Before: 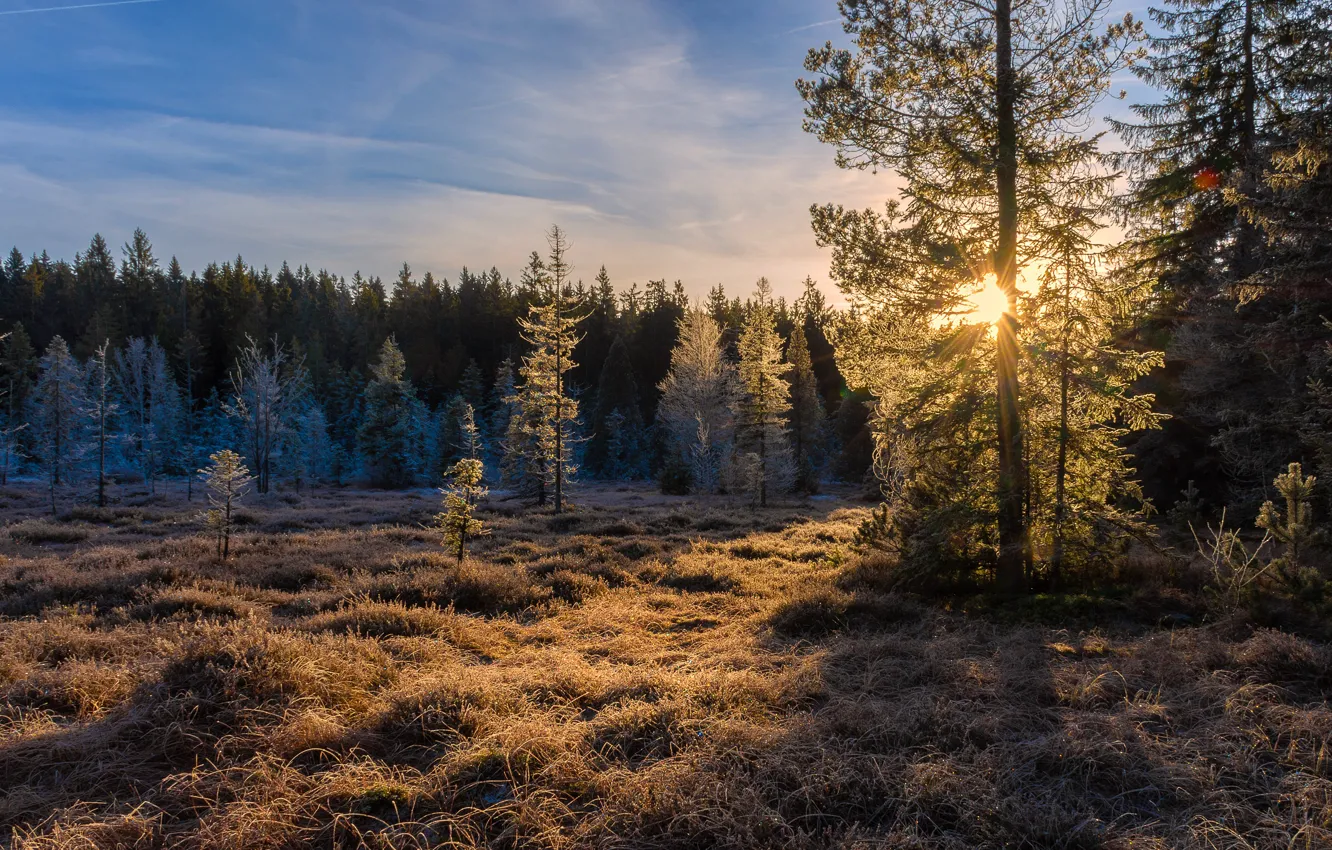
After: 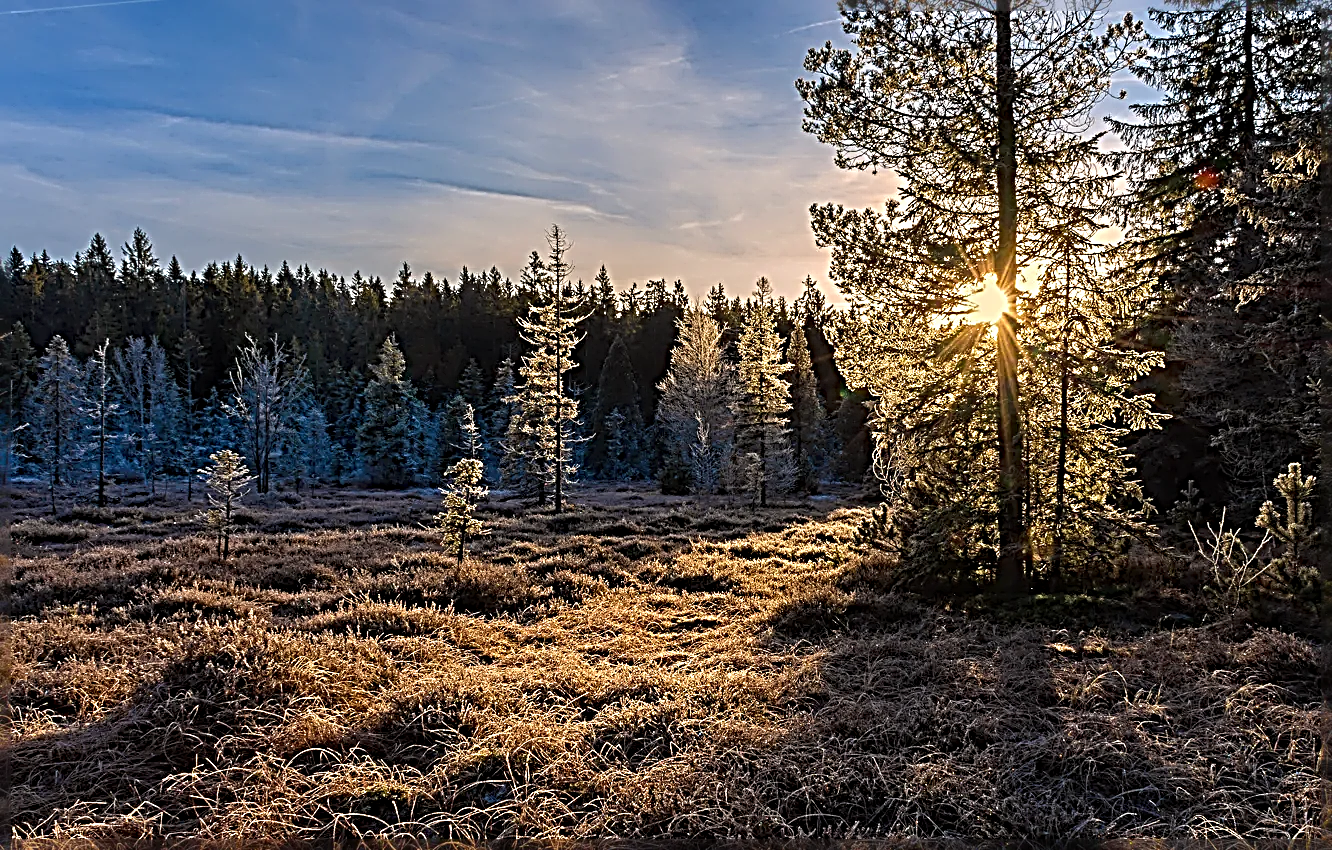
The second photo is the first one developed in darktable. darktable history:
sharpen: radius 4.005, amount 1.989
